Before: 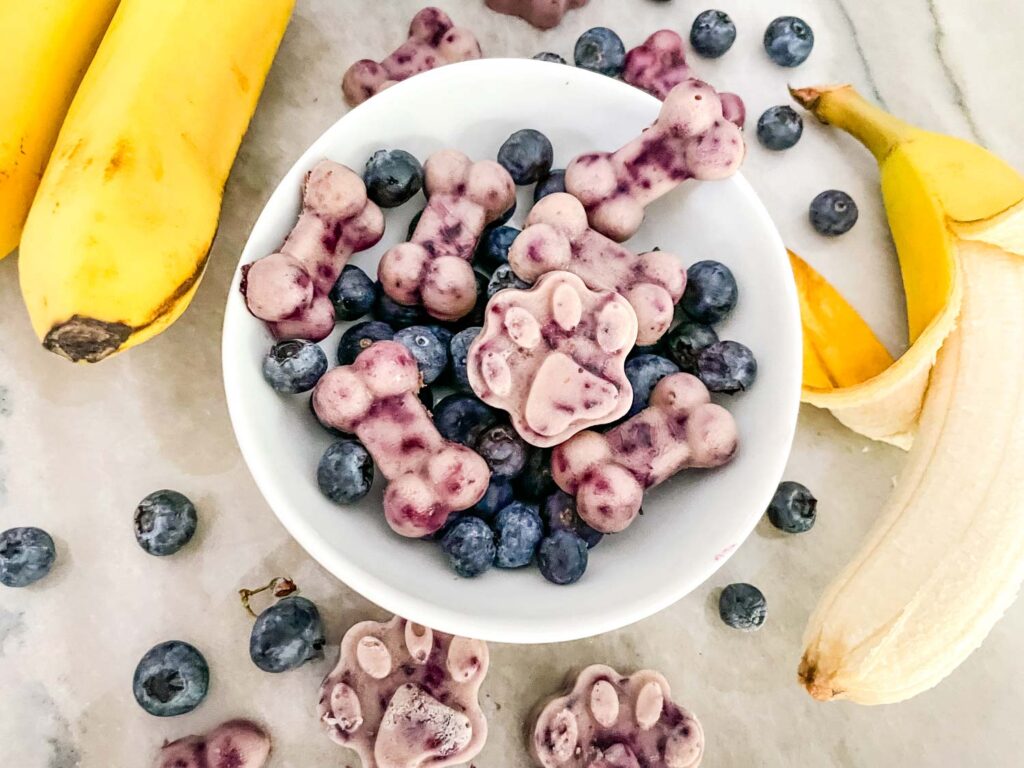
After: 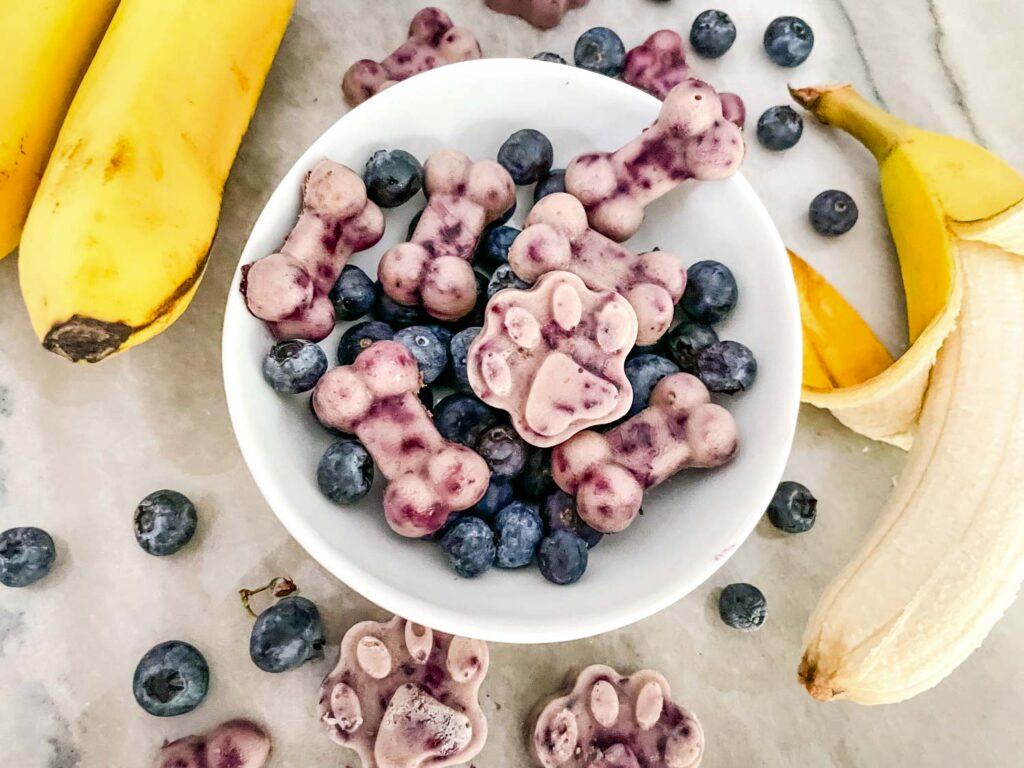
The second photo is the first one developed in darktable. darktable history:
shadows and highlights: shadows -88.03, highlights -35.45, shadows color adjustment 99.15%, highlights color adjustment 0%, soften with gaussian
rotate and perspective: automatic cropping off
